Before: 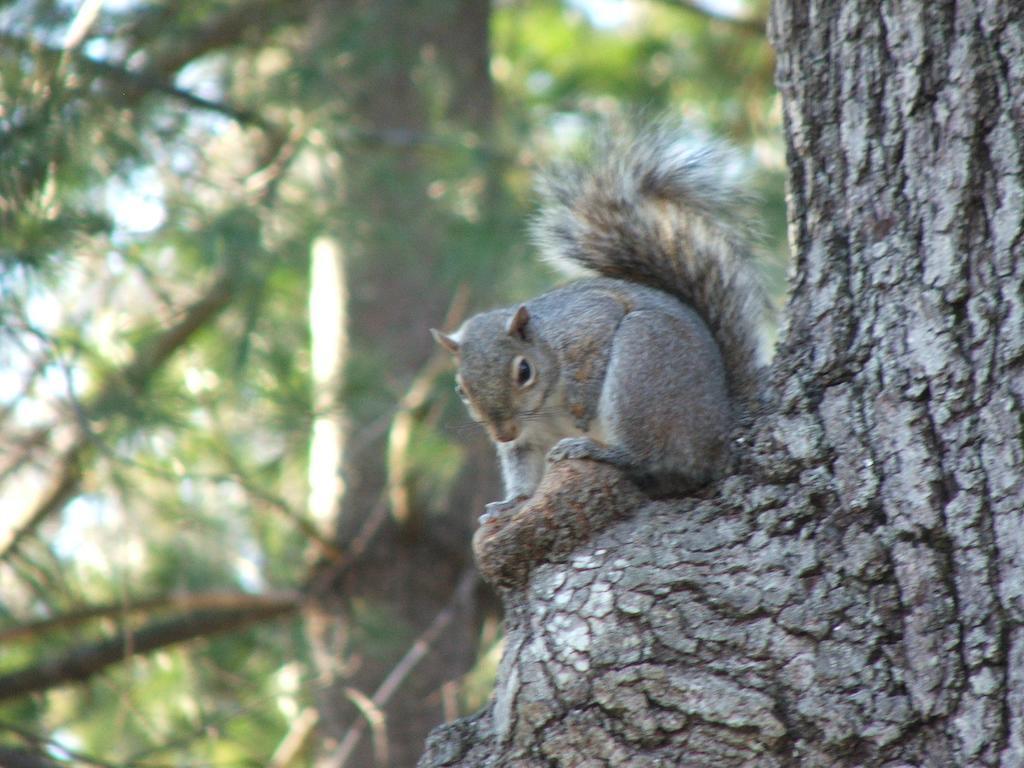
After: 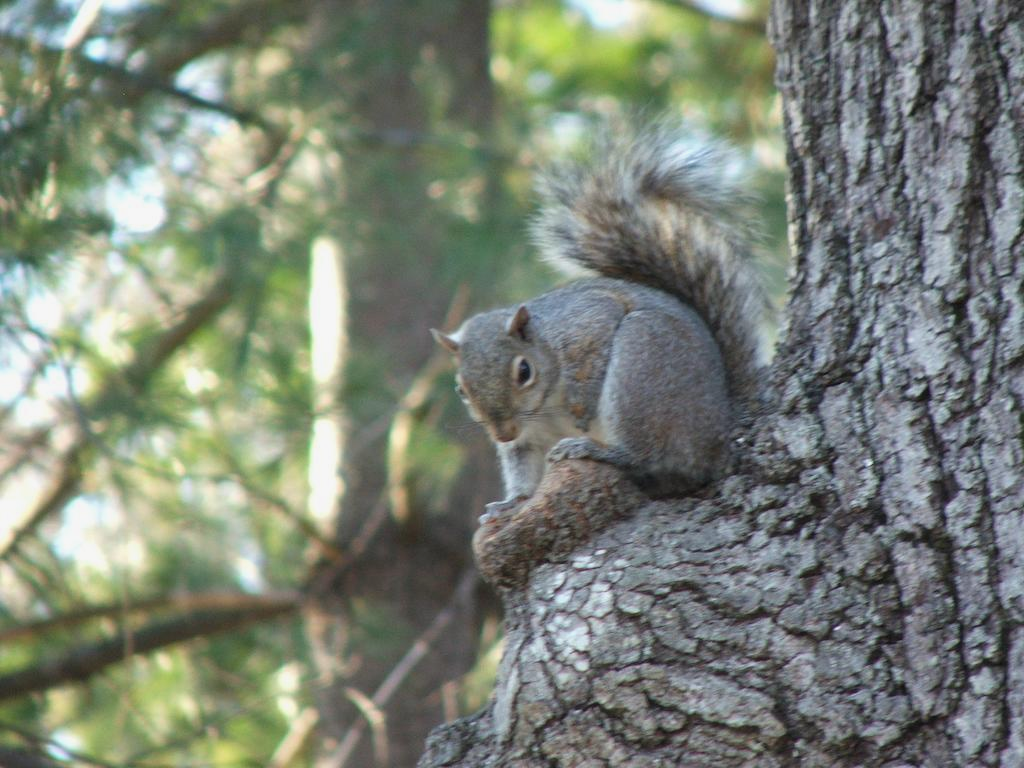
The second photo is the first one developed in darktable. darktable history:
exposure: exposure -0.116 EV, compensate exposure bias true, compensate highlight preservation false
